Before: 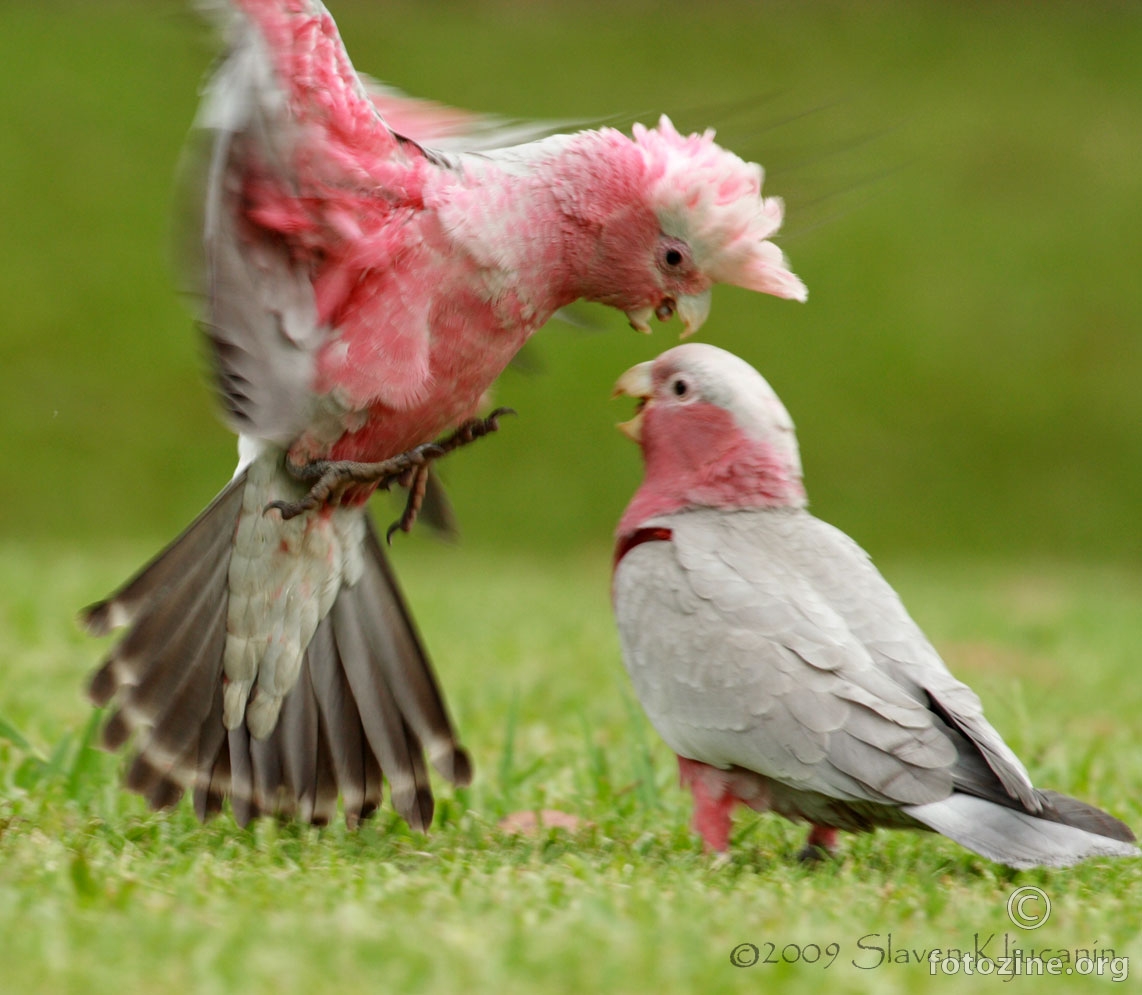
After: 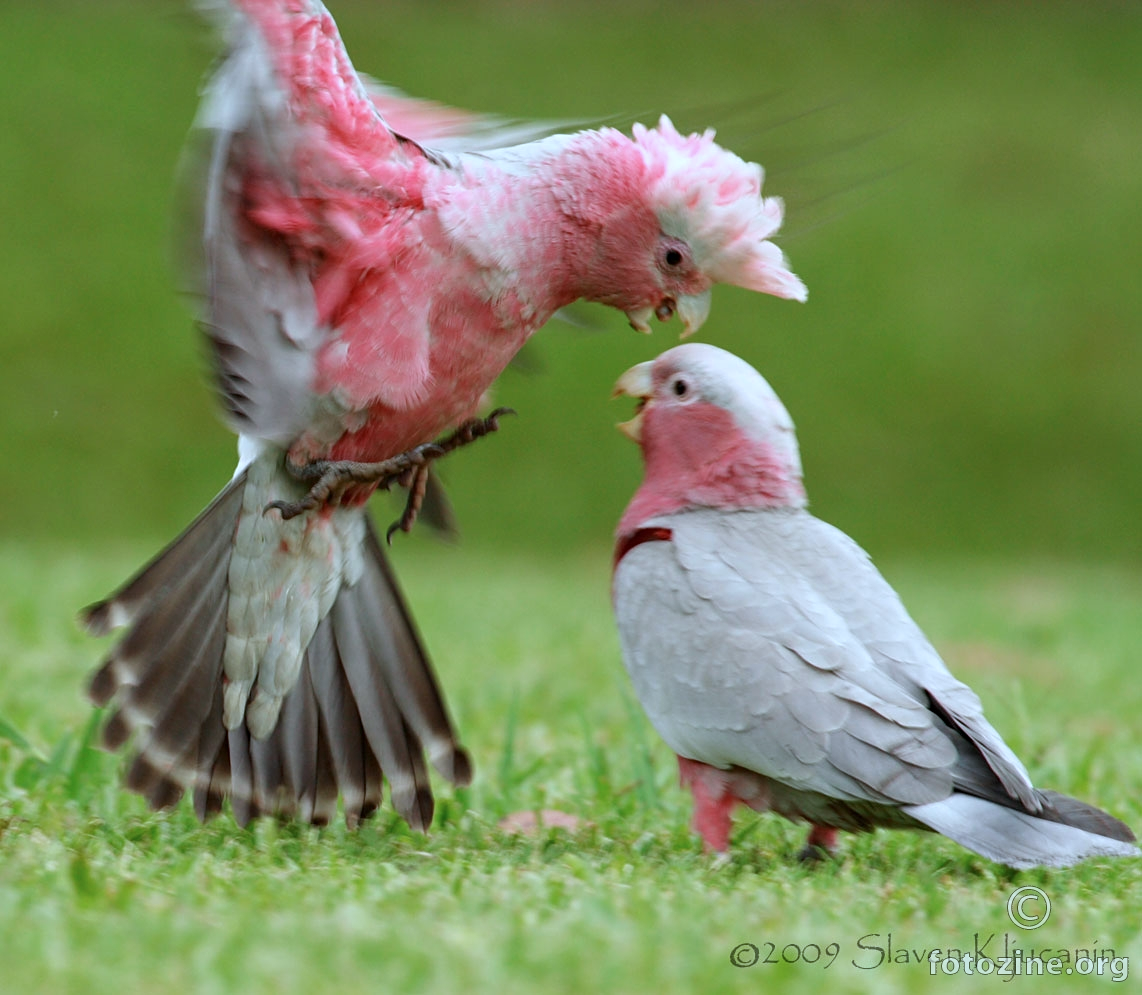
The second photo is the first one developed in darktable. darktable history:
sharpen: amount 0.2
color calibration: x 0.38, y 0.391, temperature 4086.74 K
